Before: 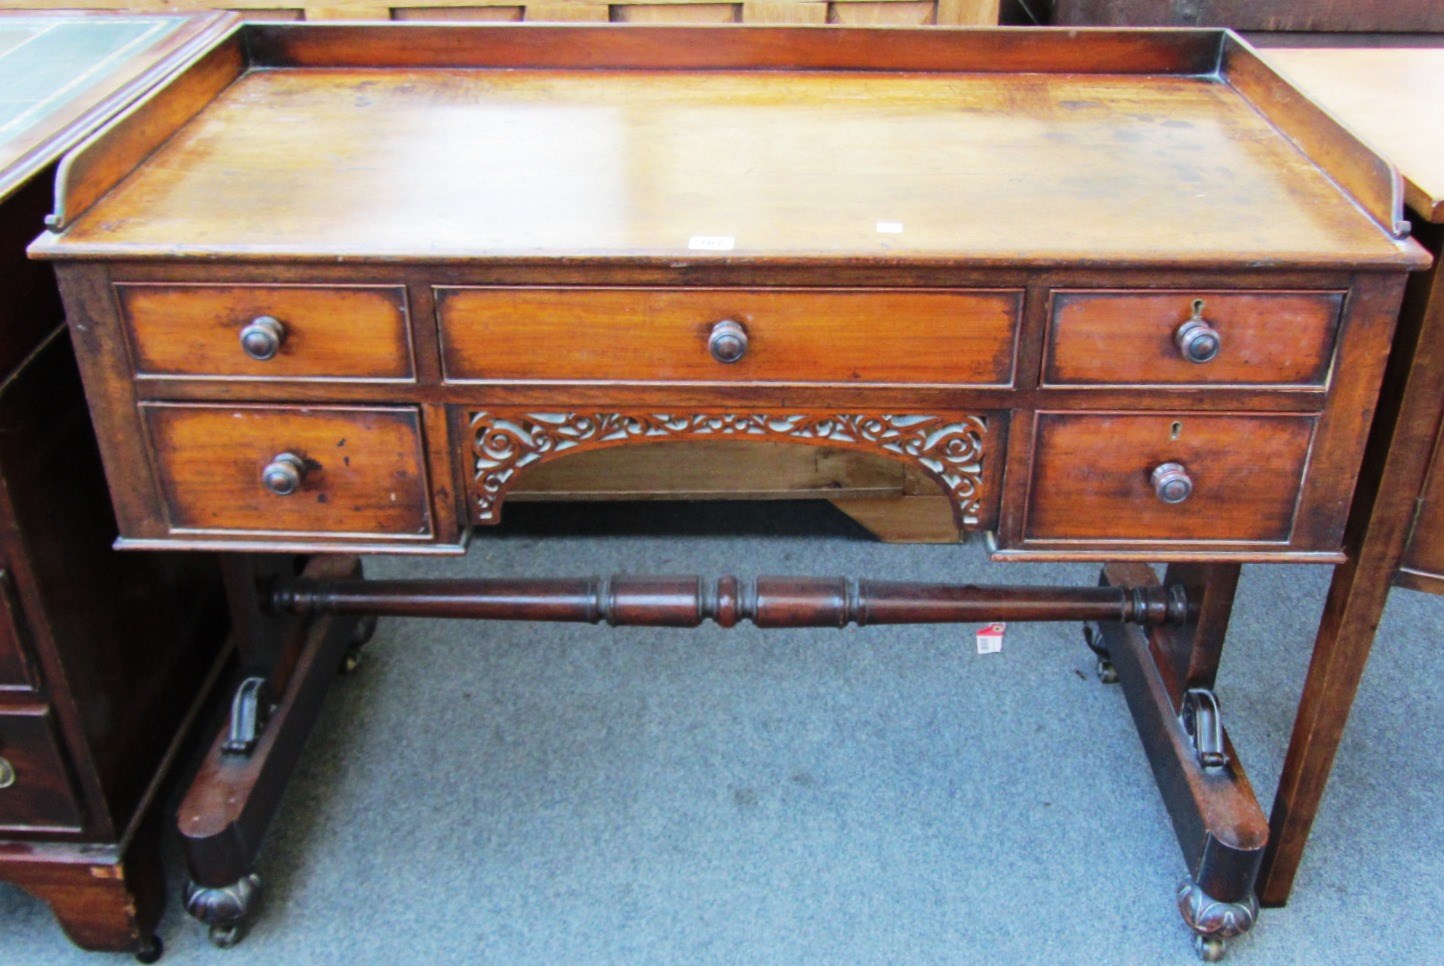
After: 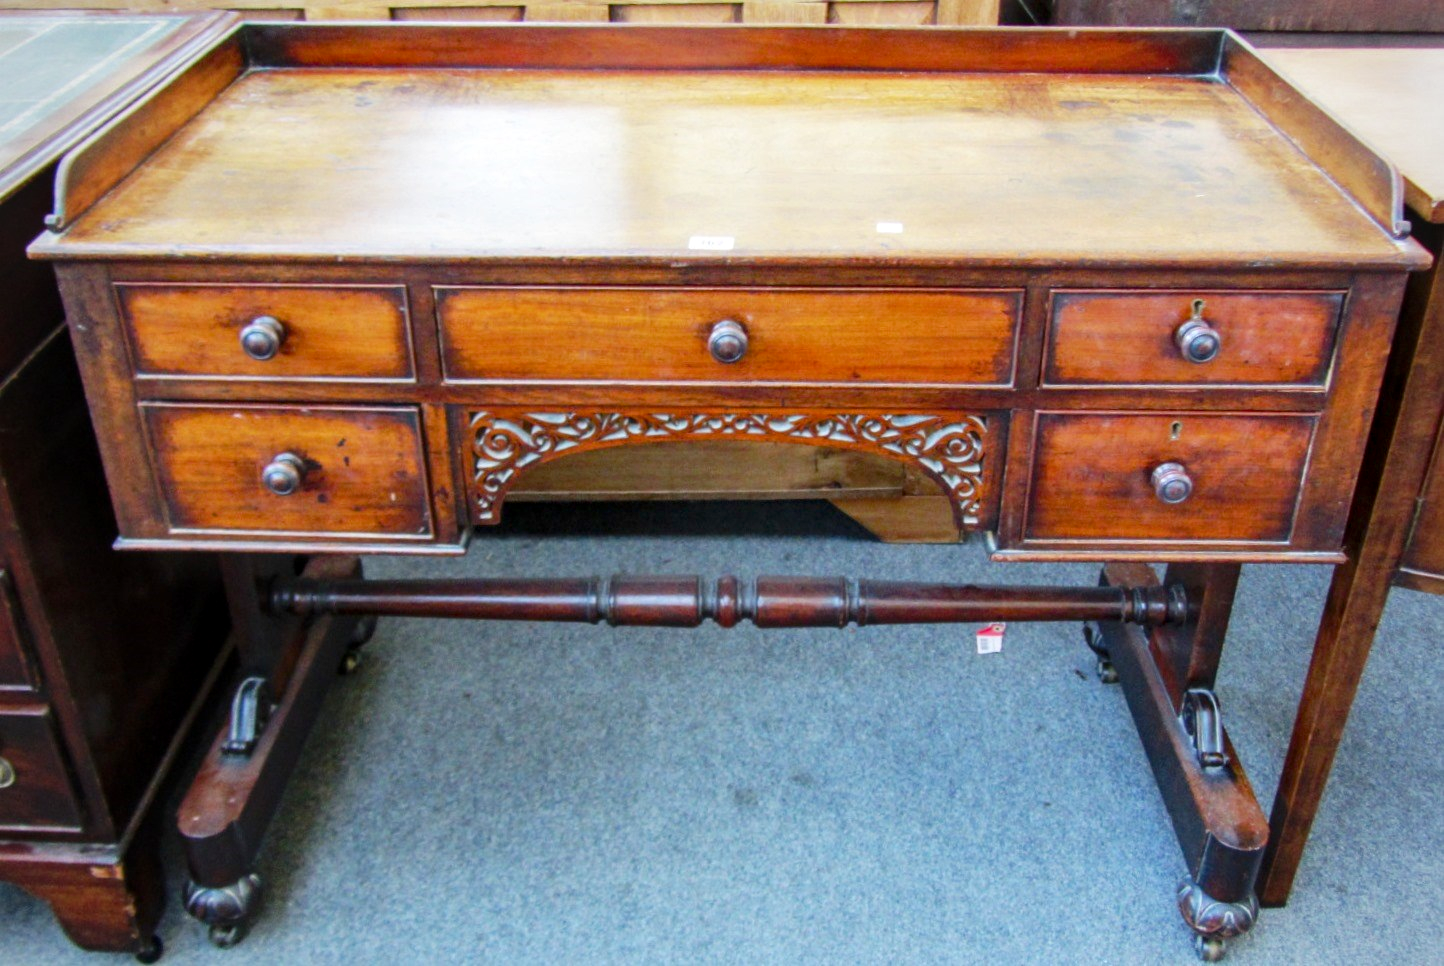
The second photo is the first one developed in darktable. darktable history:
vignetting: fall-off radius 93.87%
color balance rgb: perceptual saturation grading › global saturation 20%, perceptual saturation grading › highlights -25%, perceptual saturation grading › shadows 25%
local contrast: on, module defaults
